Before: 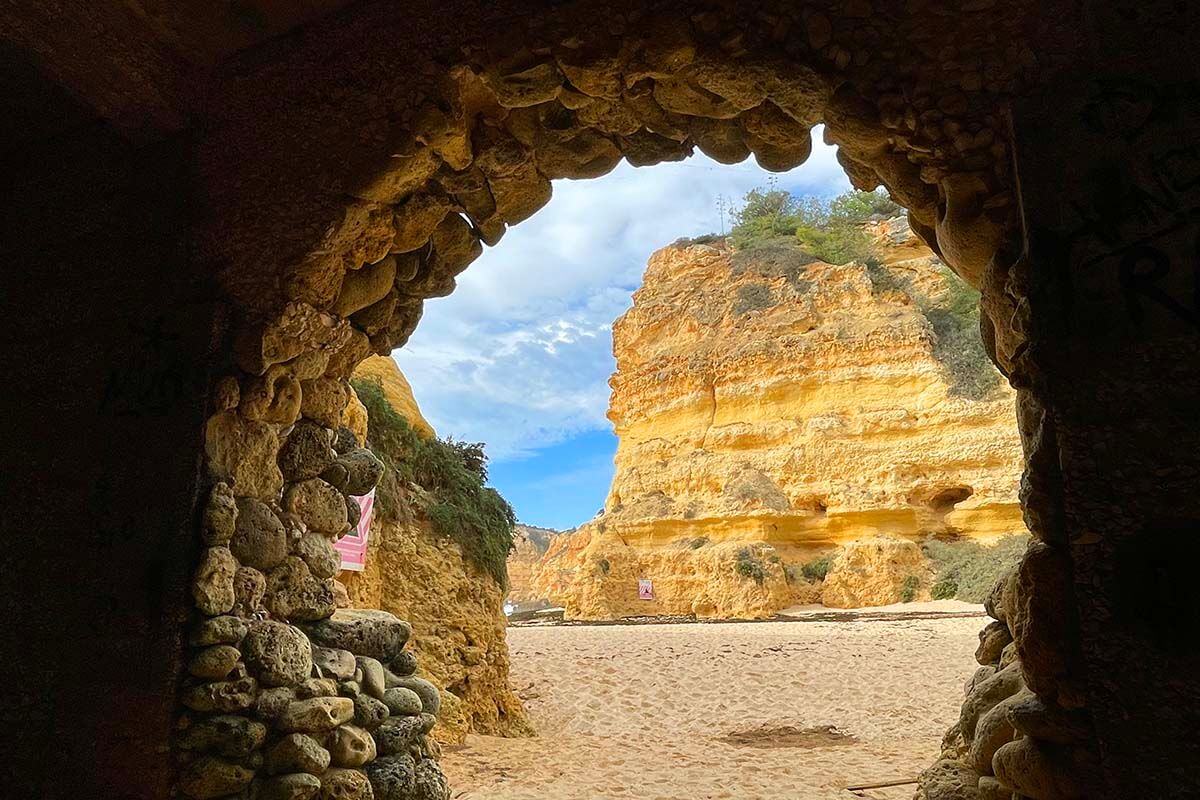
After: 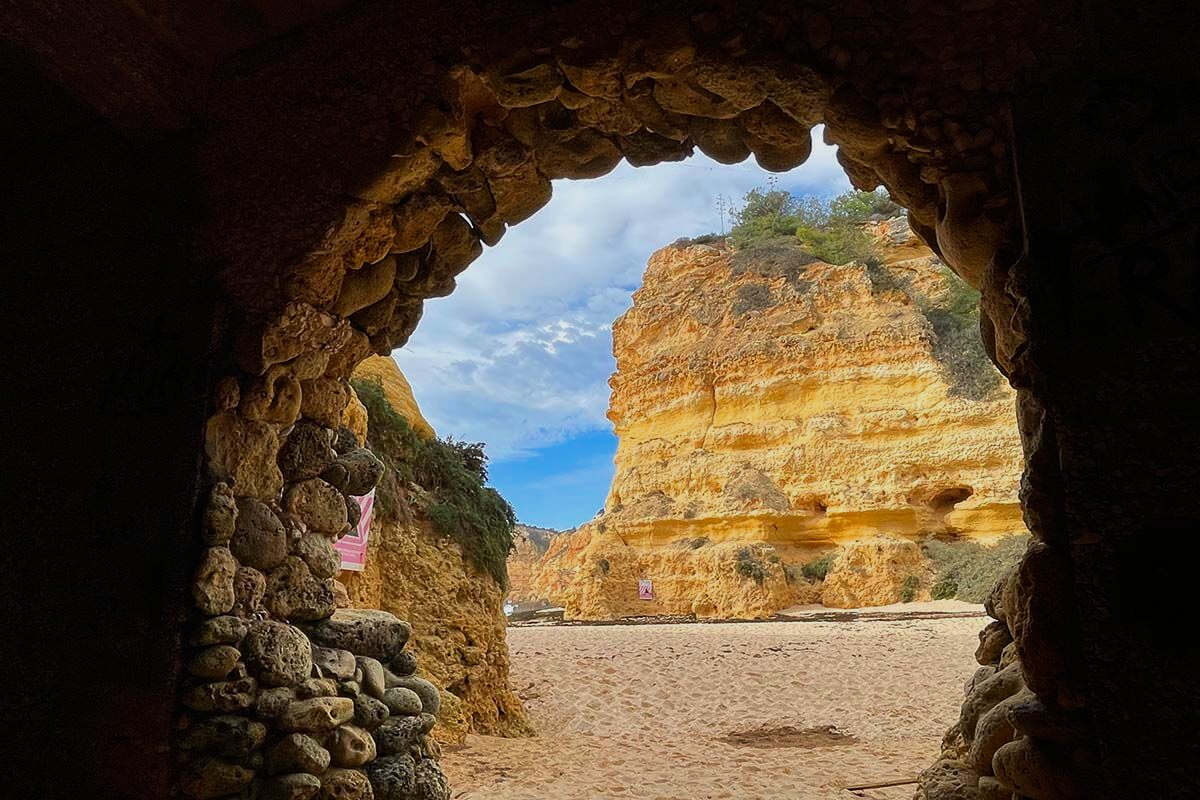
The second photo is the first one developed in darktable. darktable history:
exposure: exposure -0.36 EV, compensate highlight preservation false
color balance: gamma [0.9, 0.988, 0.975, 1.025], gain [1.05, 1, 1, 1]
